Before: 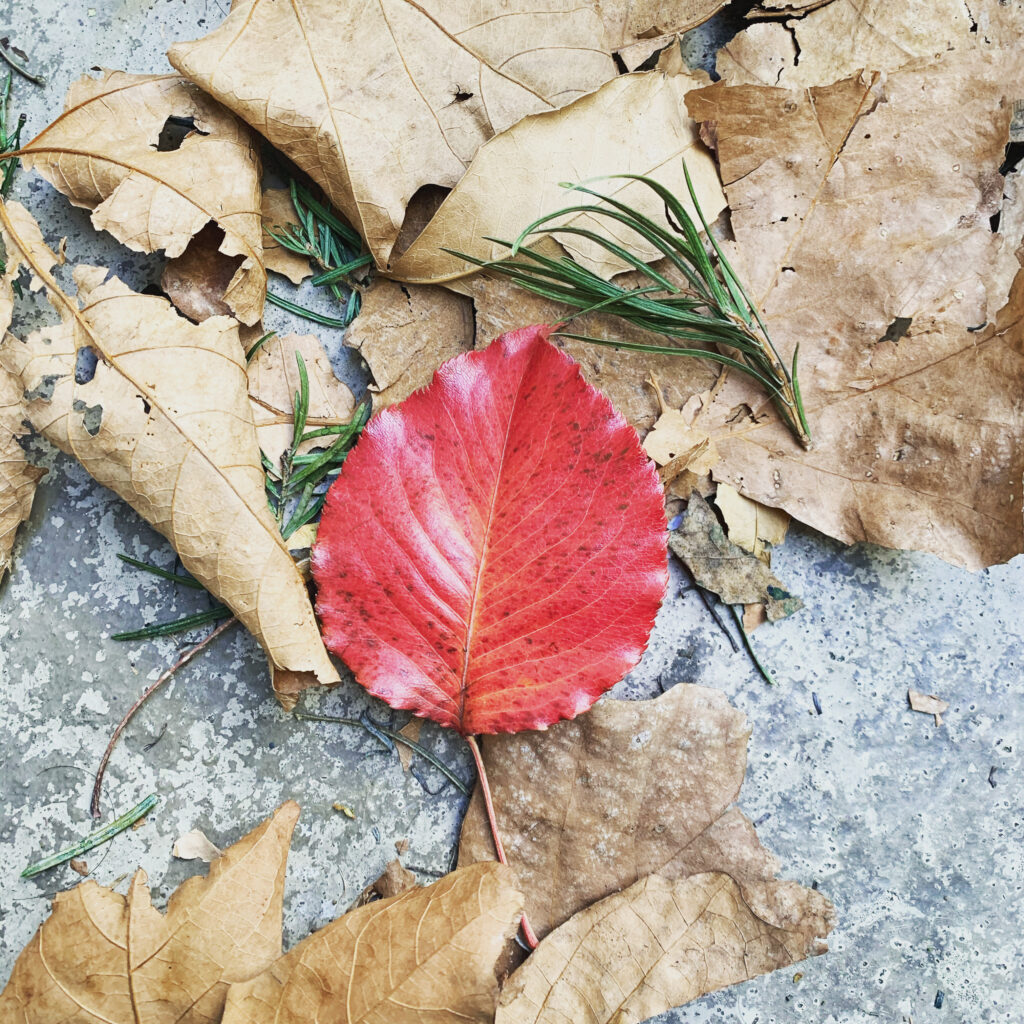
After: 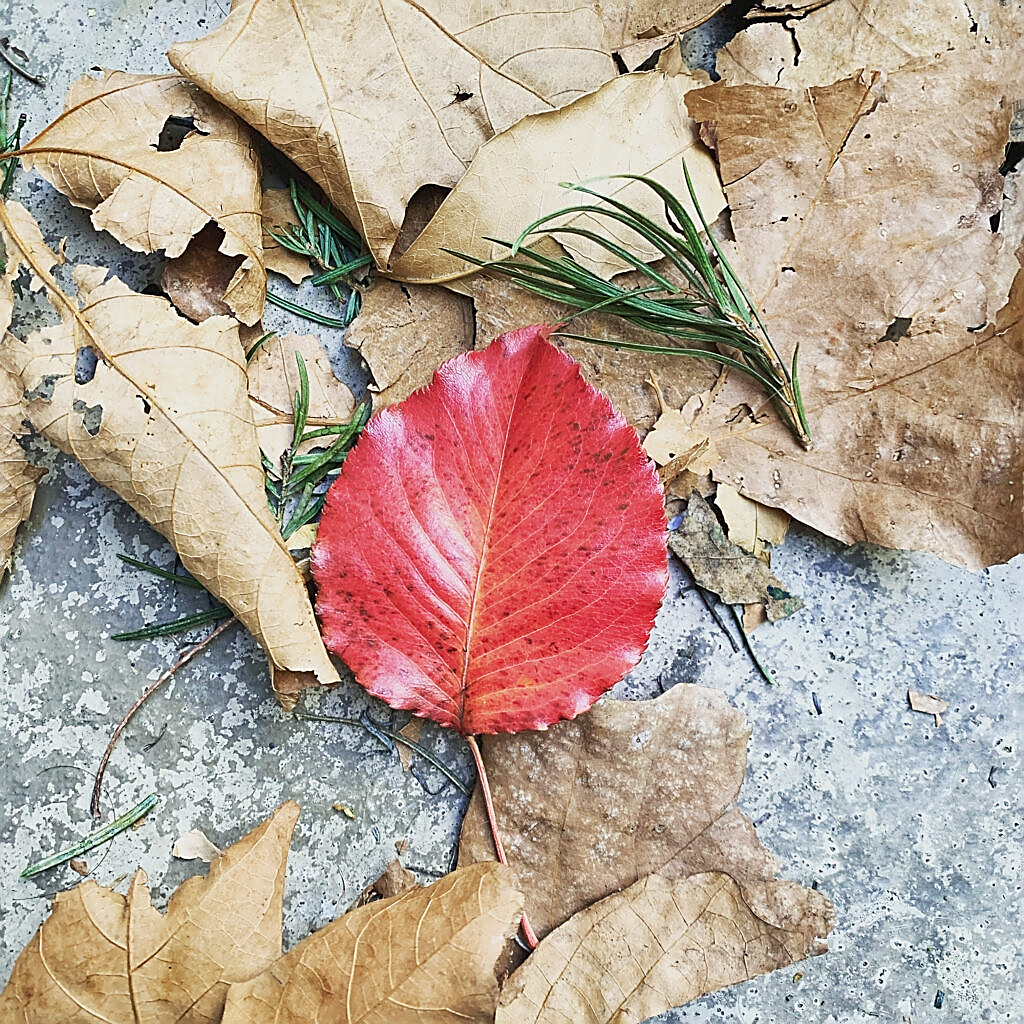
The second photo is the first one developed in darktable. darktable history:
sharpen: radius 1.382, amount 1.256, threshold 0.703
